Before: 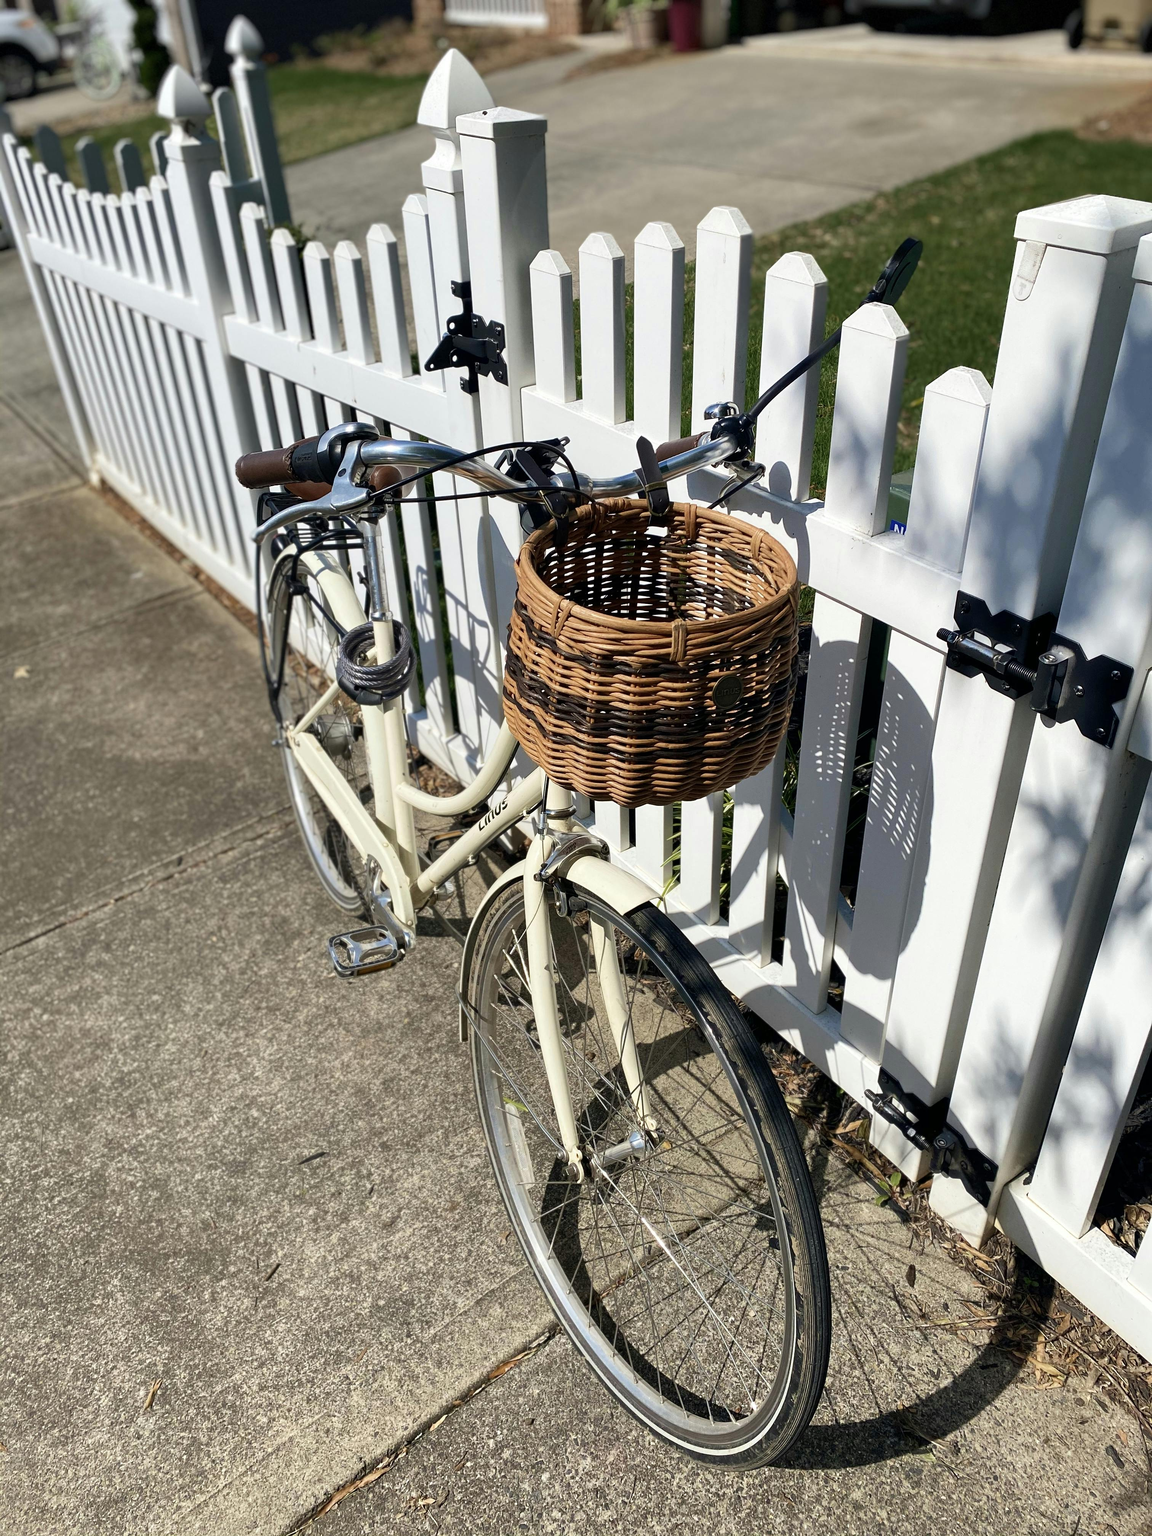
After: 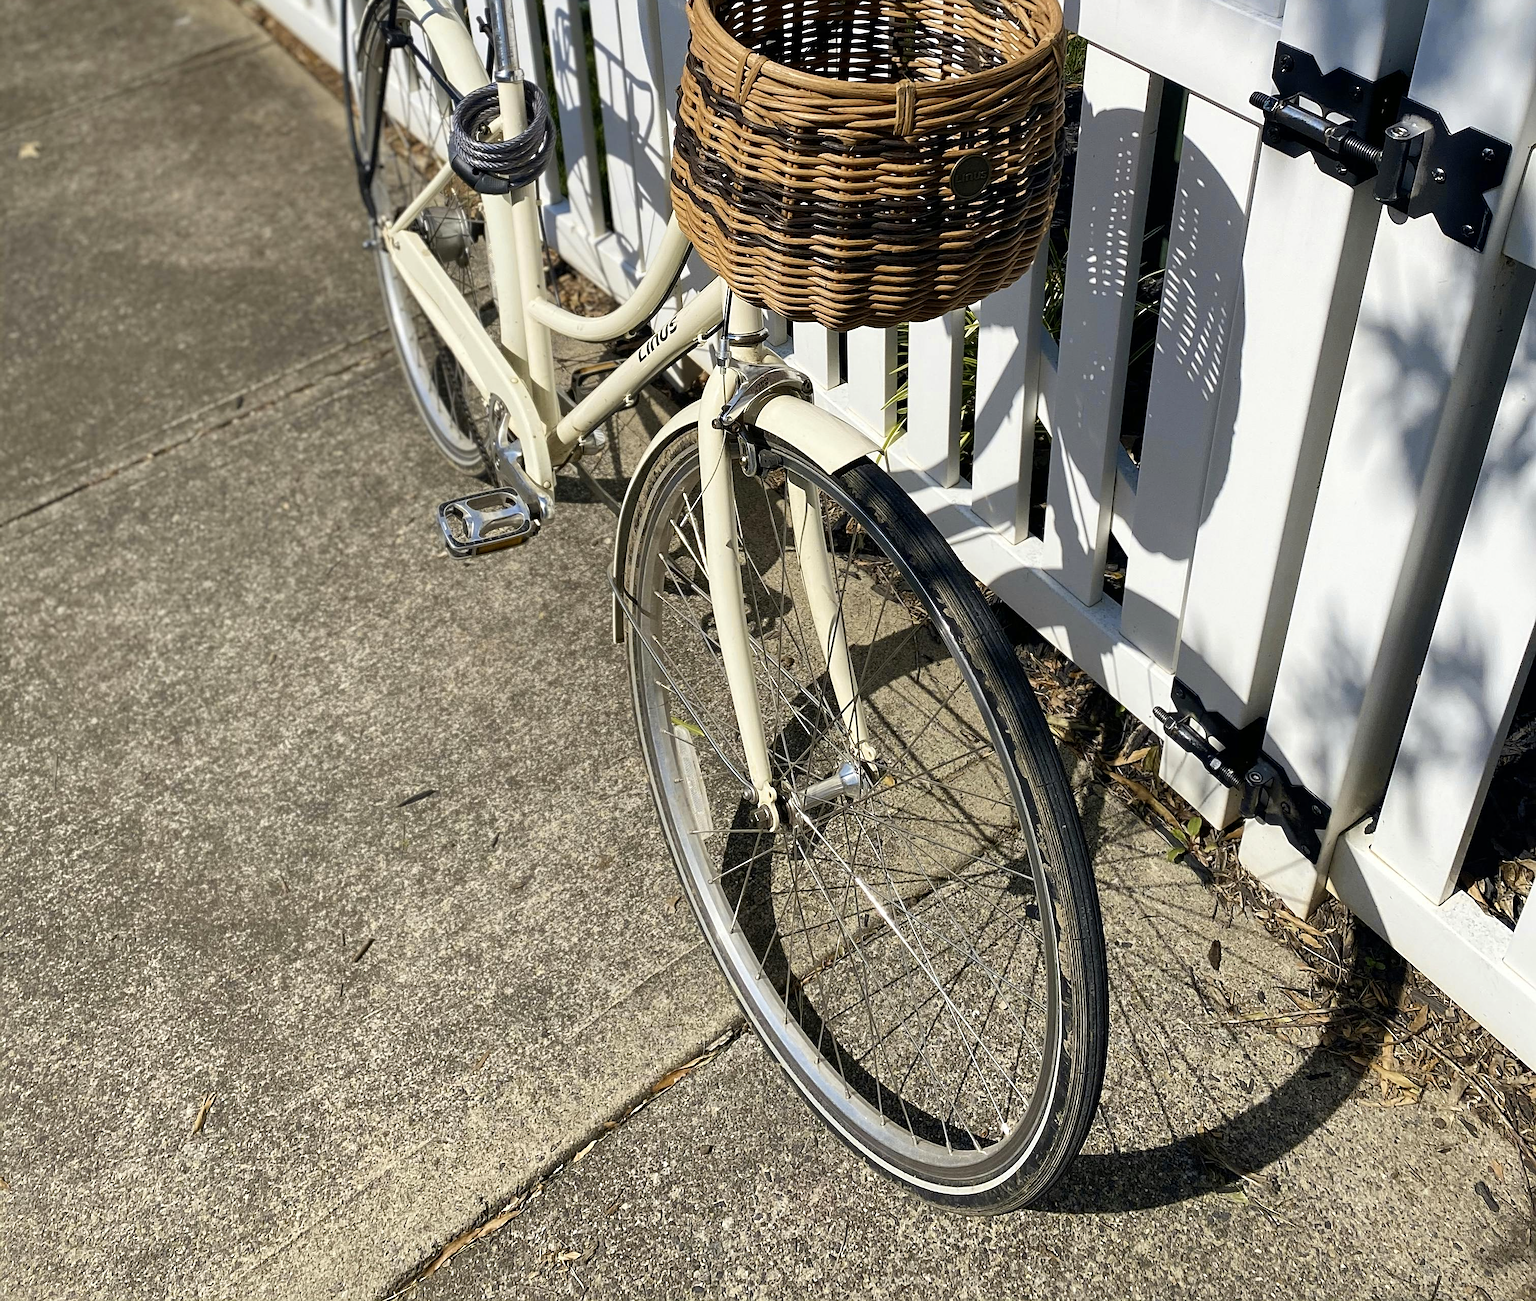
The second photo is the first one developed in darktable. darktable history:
color contrast: green-magenta contrast 0.8, blue-yellow contrast 1.1, unbound 0
sharpen: on, module defaults
crop and rotate: top 36.435%
